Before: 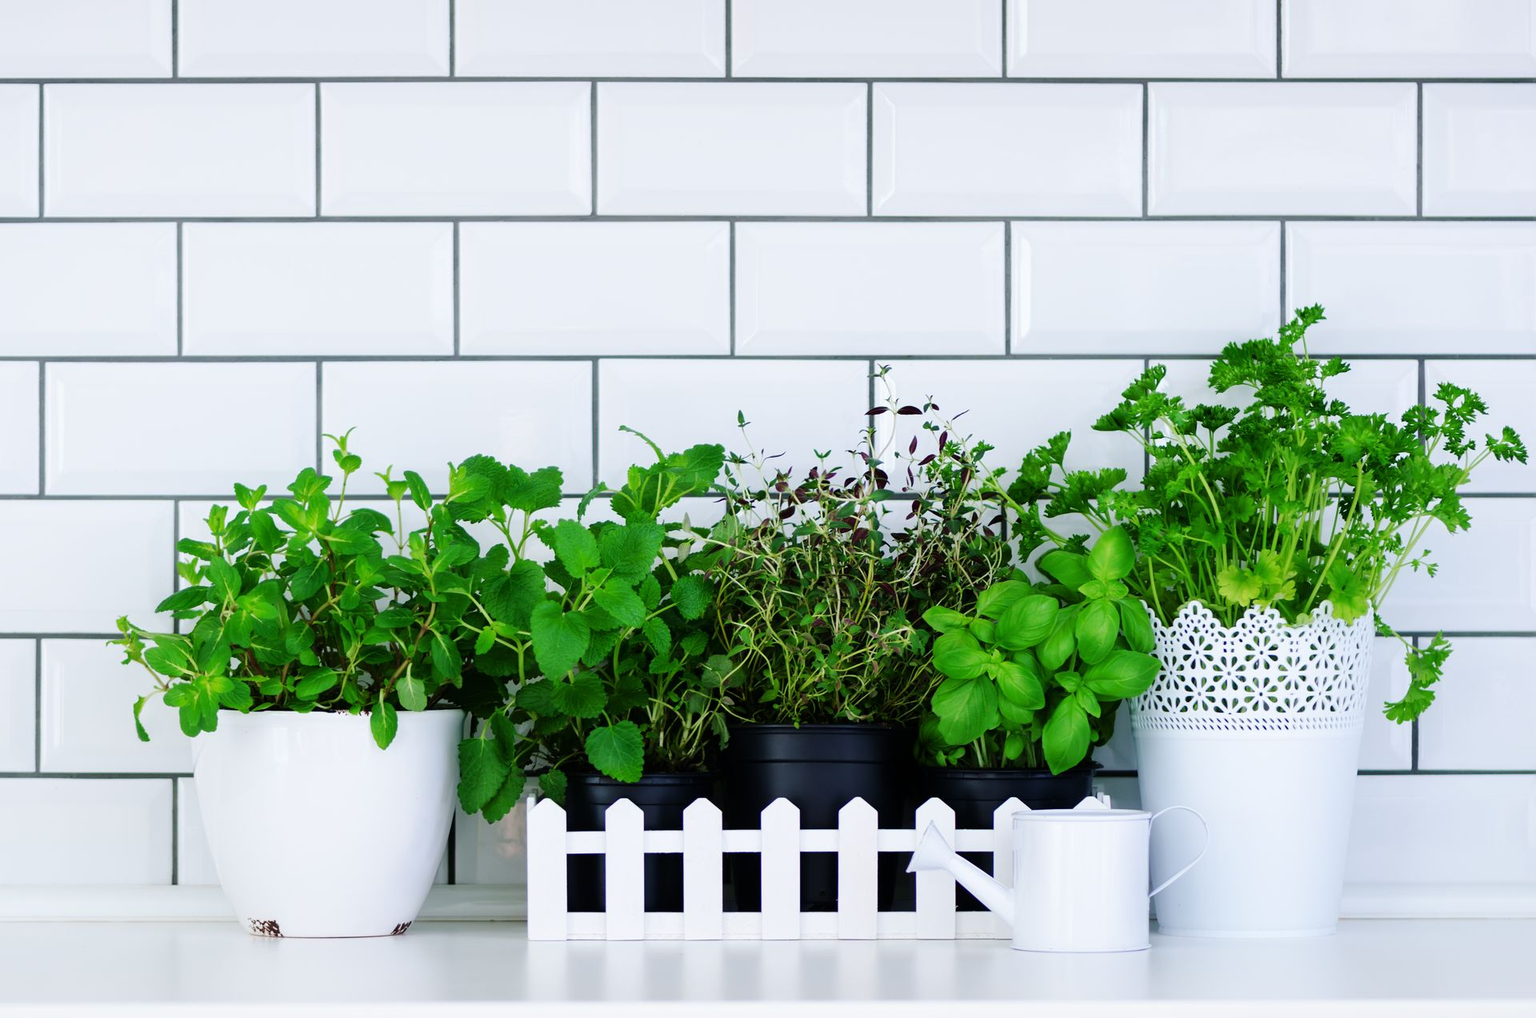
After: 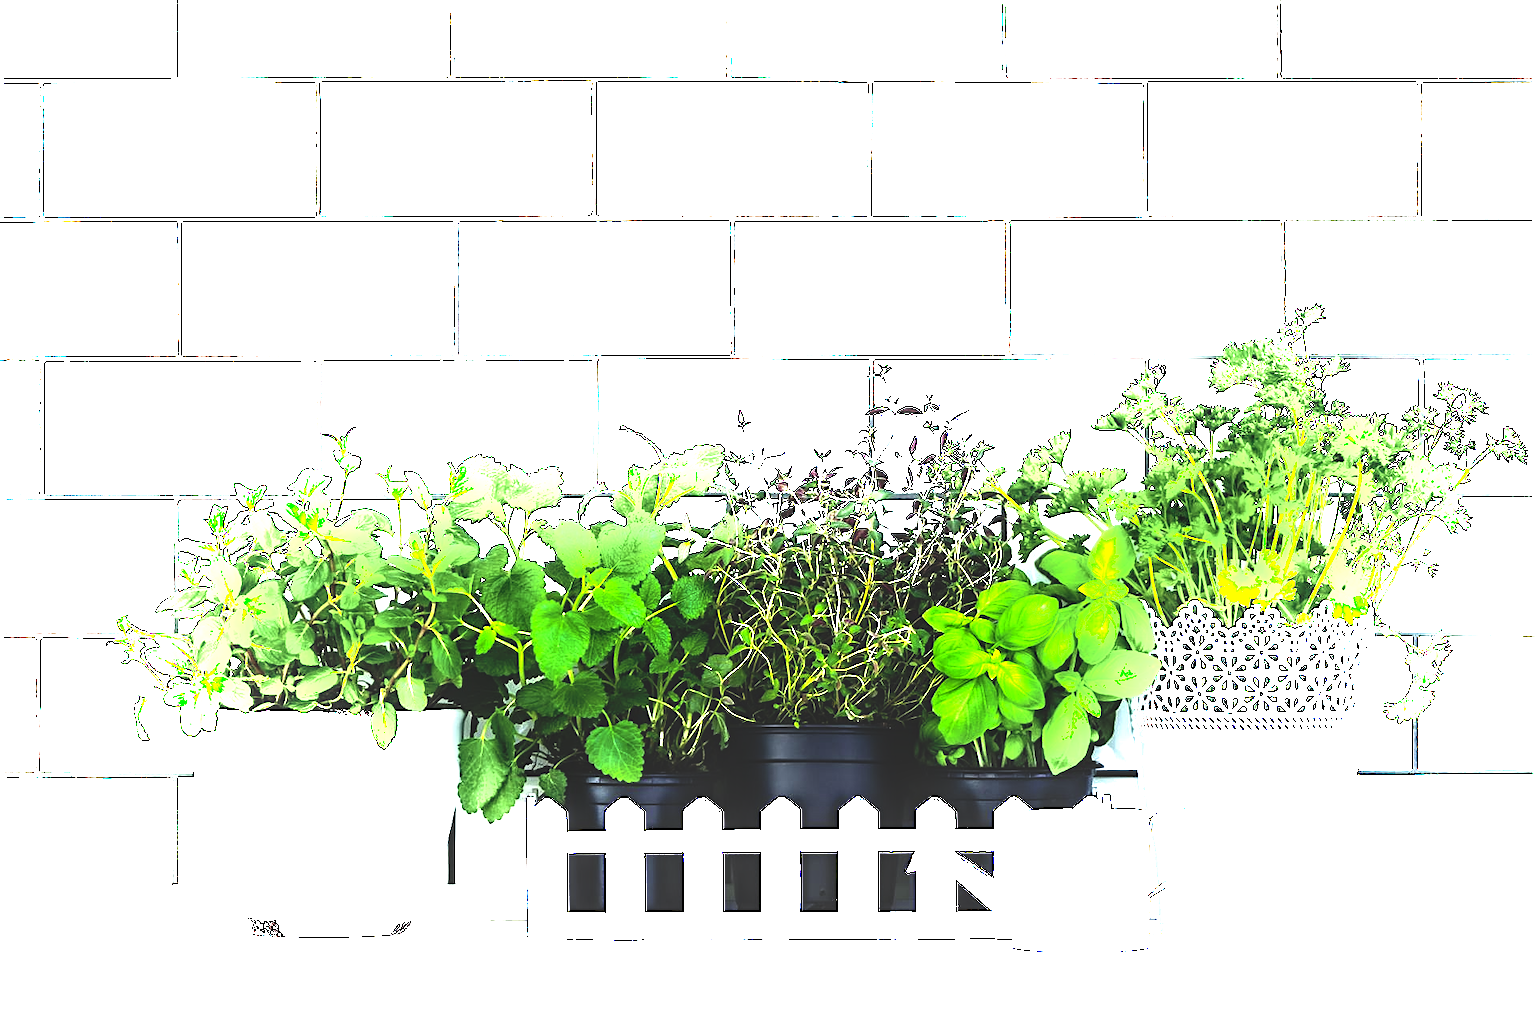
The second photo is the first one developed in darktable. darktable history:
local contrast: shadows 94%, midtone range 0.495
shadows and highlights: shadows -22.21, highlights 45.55, soften with gaussian
sharpen: on, module defaults
color balance rgb: perceptual saturation grading › global saturation 17.915%, perceptual brilliance grading › highlights 74.937%, perceptual brilliance grading › shadows -29.593%, contrast 4.781%
